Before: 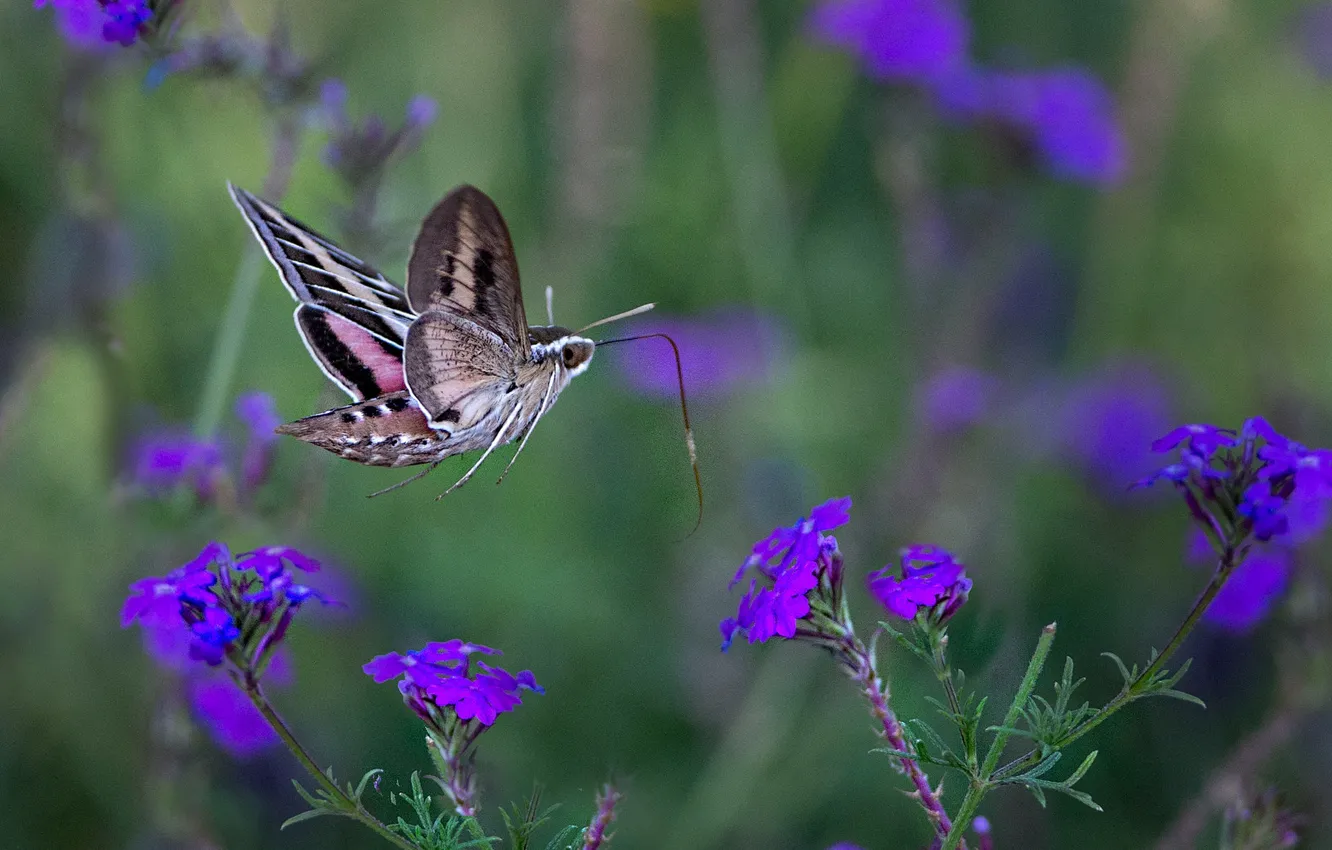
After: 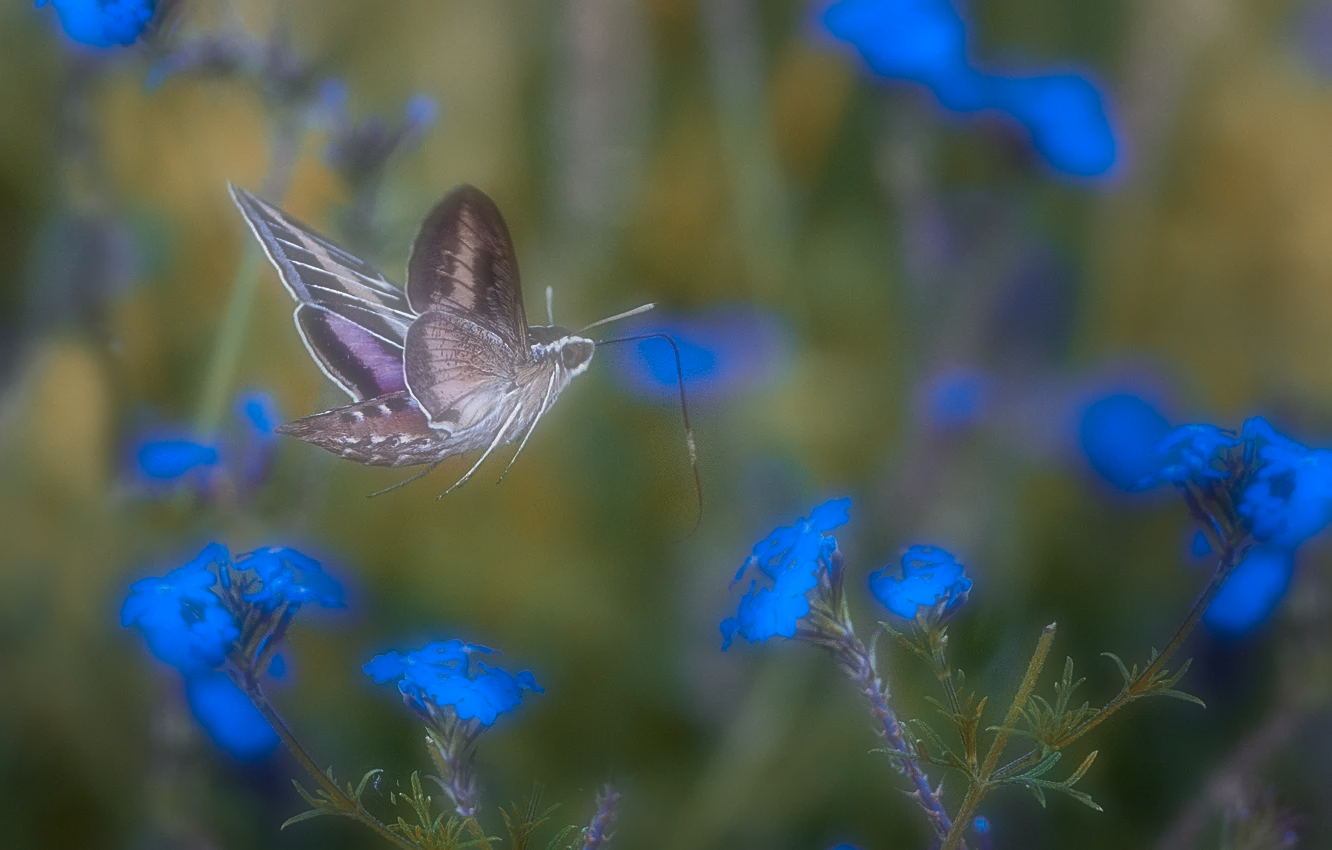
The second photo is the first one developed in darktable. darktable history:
sharpen: on, module defaults
soften: on, module defaults
graduated density: rotation -180°, offset 24.95
color zones: curves: ch0 [(0.006, 0.385) (0.143, 0.563) (0.243, 0.321) (0.352, 0.464) (0.516, 0.456) (0.625, 0.5) (0.75, 0.5) (0.875, 0.5)]; ch1 [(0, 0.5) (0.134, 0.504) (0.246, 0.463) (0.421, 0.515) (0.5, 0.56) (0.625, 0.5) (0.75, 0.5) (0.875, 0.5)]; ch2 [(0, 0.5) (0.131, 0.426) (0.307, 0.289) (0.38, 0.188) (0.513, 0.216) (0.625, 0.548) (0.75, 0.468) (0.838, 0.396) (0.971, 0.311)]
